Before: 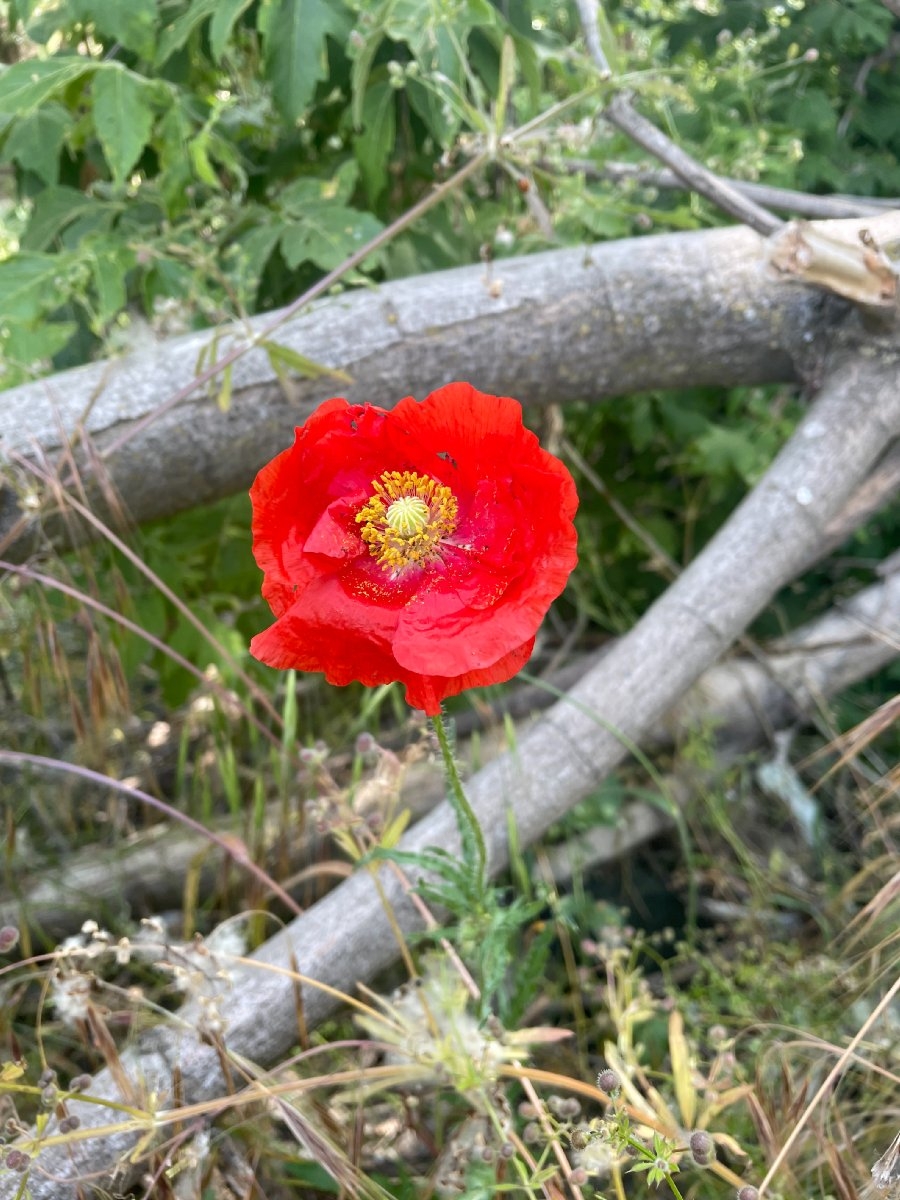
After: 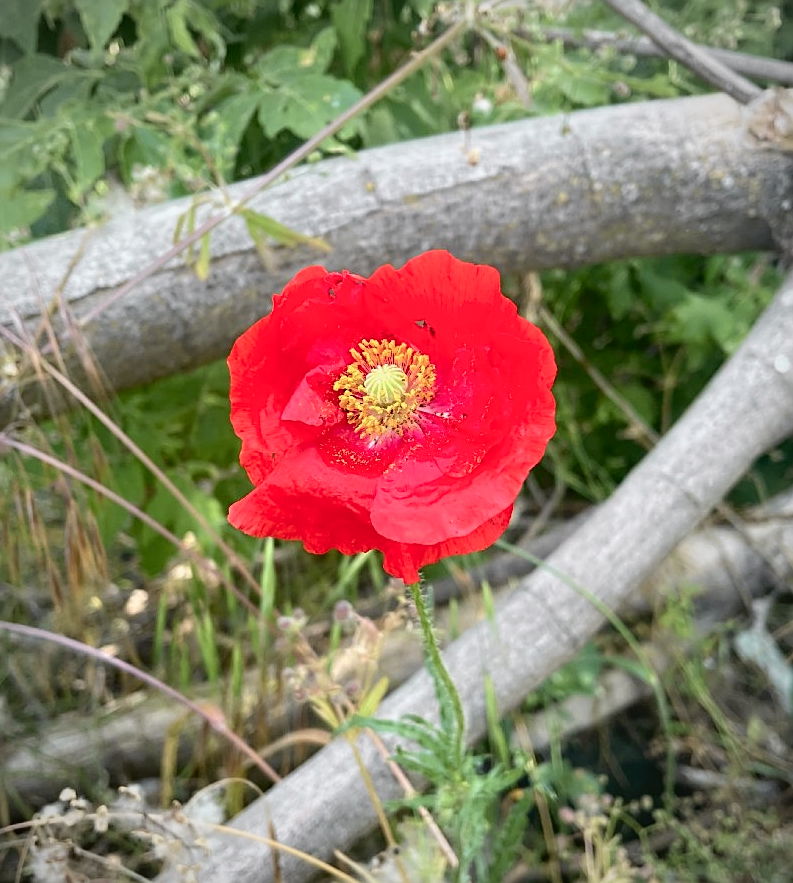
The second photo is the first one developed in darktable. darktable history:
sharpen: on, module defaults
crop and rotate: left 2.472%, top 11.052%, right 9.318%, bottom 15.292%
vignetting: fall-off radius 61%, brightness -0.575
tone curve: curves: ch0 [(0.003, 0.029) (0.037, 0.036) (0.149, 0.117) (0.297, 0.318) (0.422, 0.474) (0.531, 0.6) (0.743, 0.809) (0.889, 0.941) (1, 0.98)]; ch1 [(0, 0) (0.305, 0.325) (0.453, 0.437) (0.482, 0.479) (0.501, 0.5) (0.506, 0.503) (0.564, 0.578) (0.587, 0.625) (0.666, 0.727) (1, 1)]; ch2 [(0, 0) (0.323, 0.277) (0.408, 0.399) (0.45, 0.48) (0.499, 0.502) (0.512, 0.523) (0.57, 0.595) (0.653, 0.671) (0.768, 0.744) (1, 1)], color space Lab, independent channels, preserve colors none
contrast brightness saturation: contrast -0.1, saturation -0.088
exposure: compensate highlight preservation false
